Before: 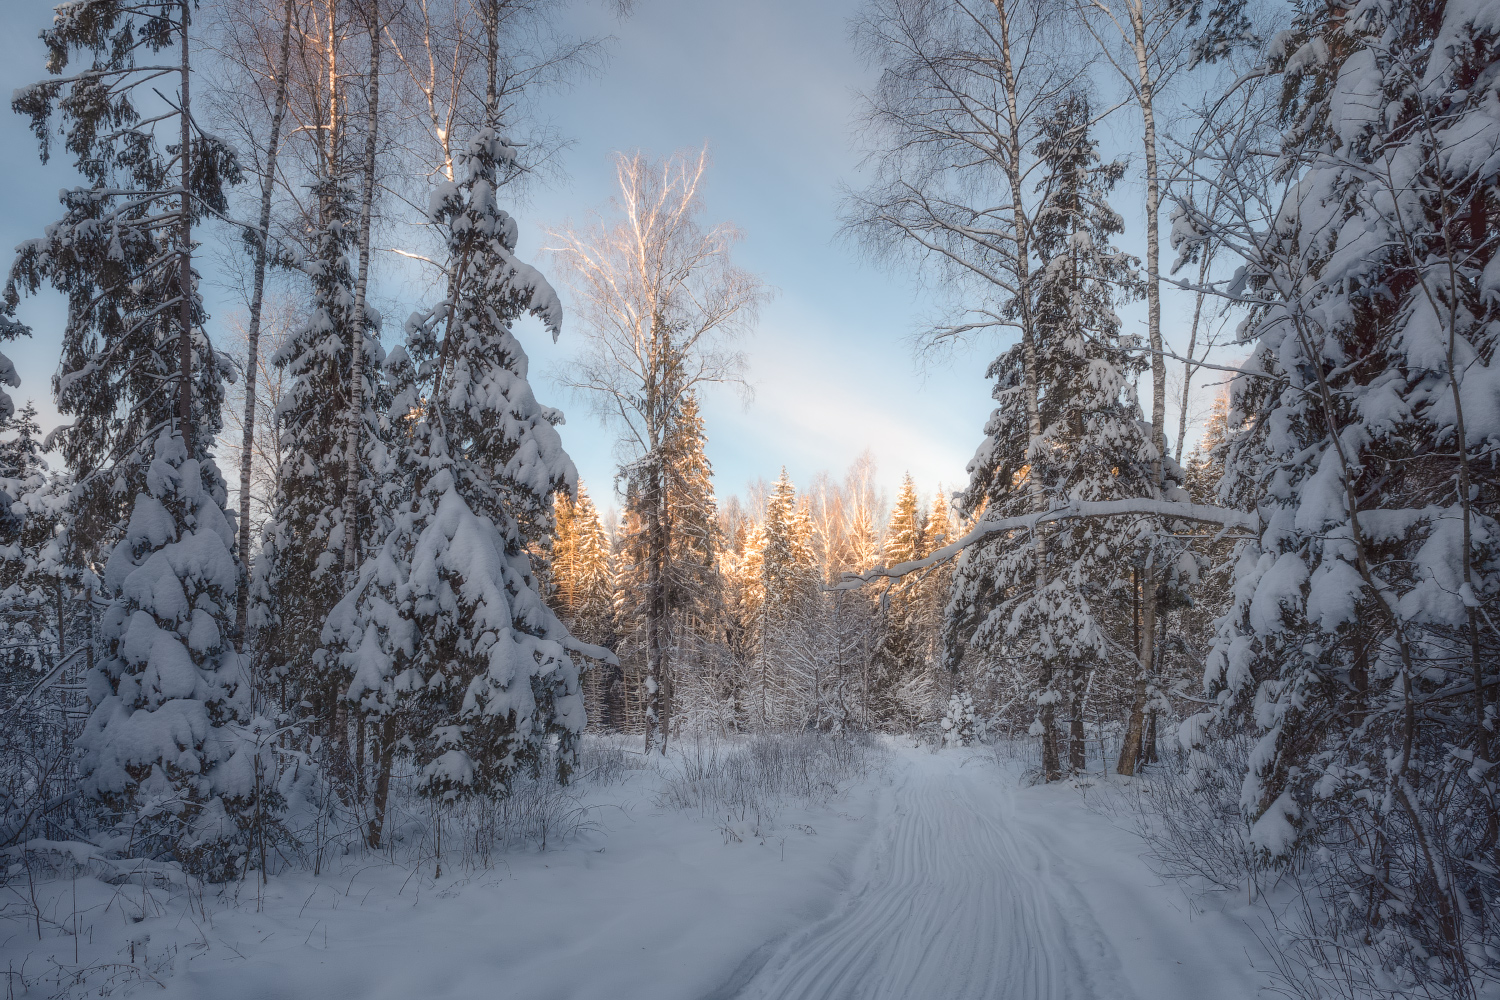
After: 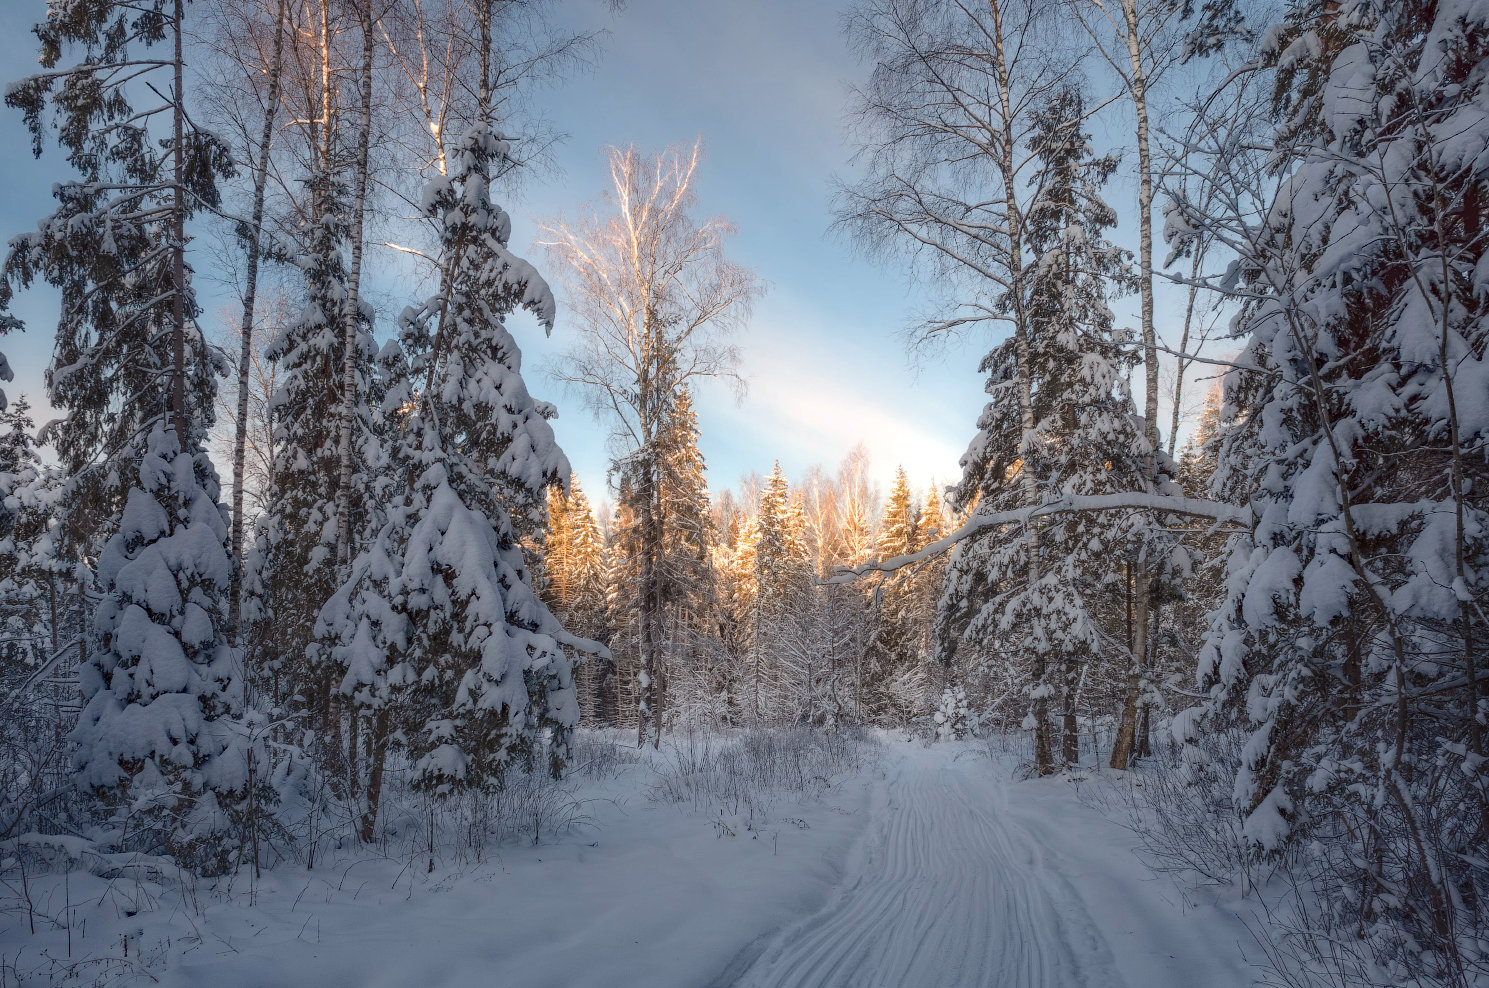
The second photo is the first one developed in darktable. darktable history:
crop: left 0.487%, top 0.698%, right 0.221%, bottom 0.47%
haze removal: strength 0.303, distance 0.252, compatibility mode true, adaptive false
